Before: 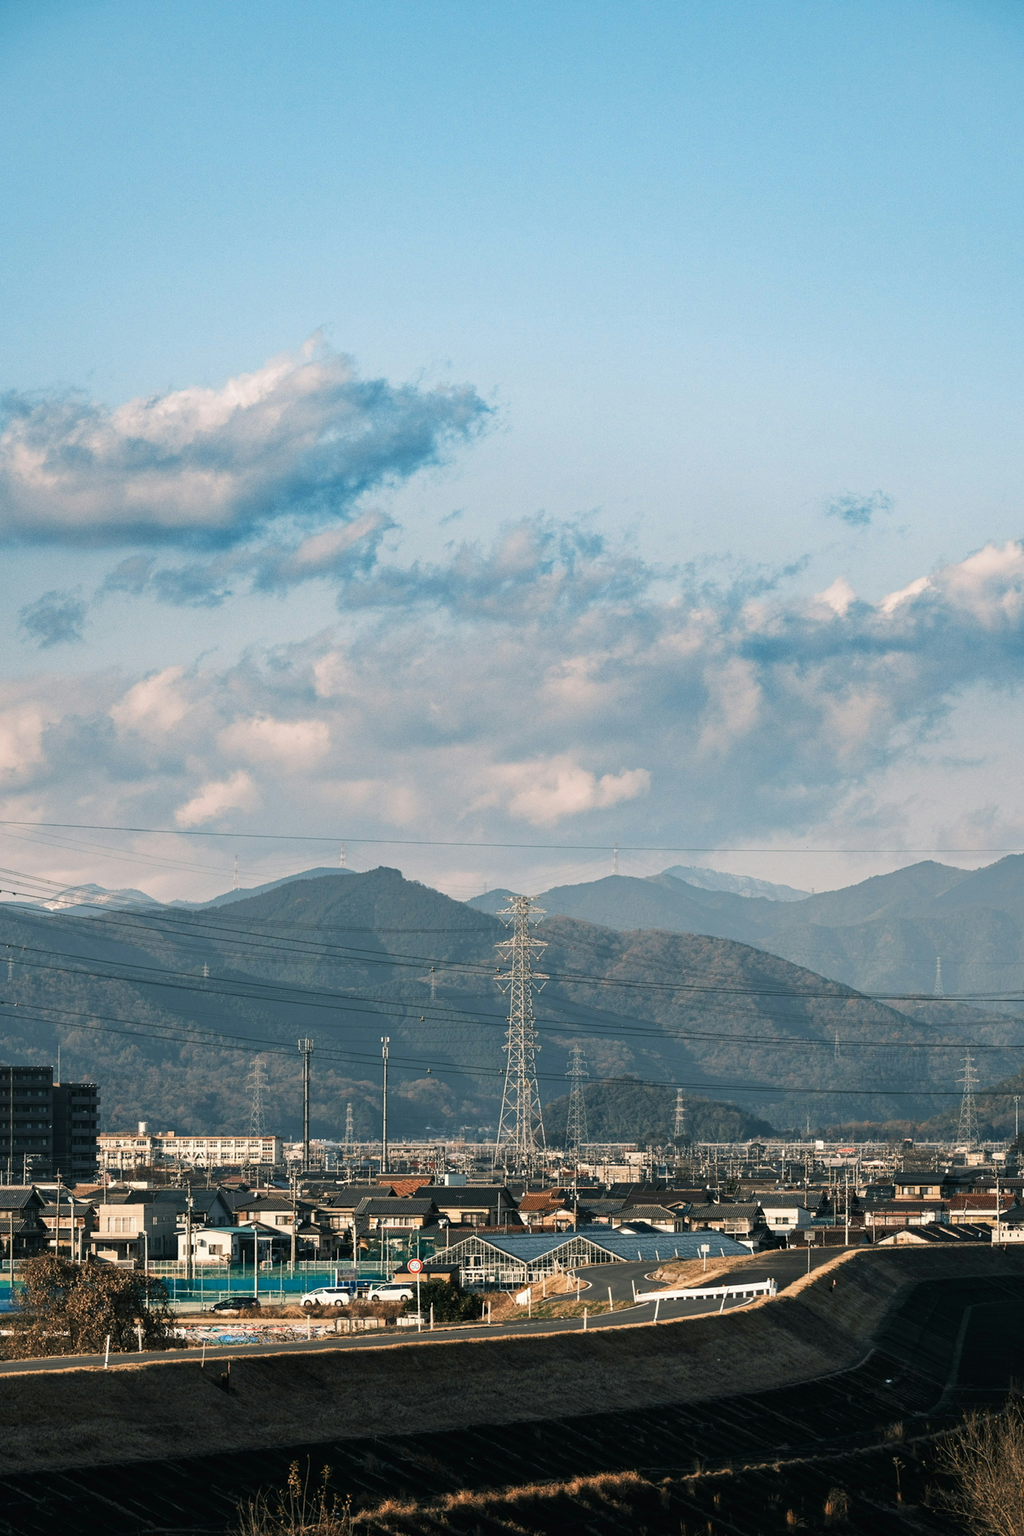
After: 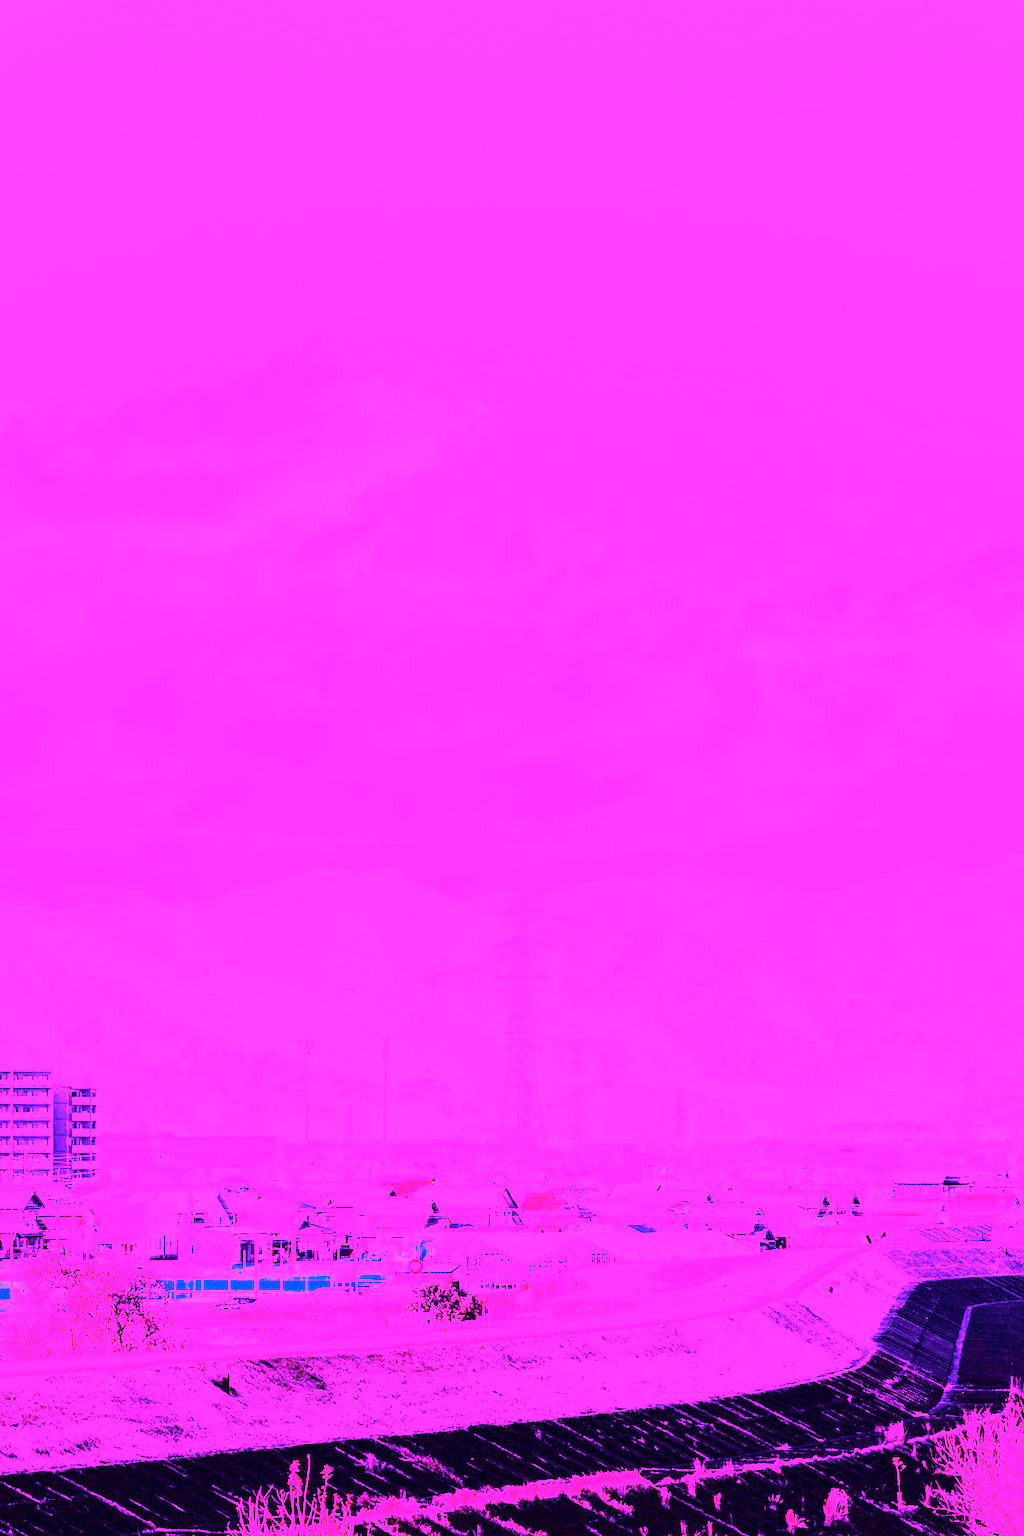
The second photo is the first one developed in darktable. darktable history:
white balance: red 8, blue 8
rgb curve: curves: ch0 [(0, 0) (0.21, 0.15) (0.24, 0.21) (0.5, 0.75) (0.75, 0.96) (0.89, 0.99) (1, 1)]; ch1 [(0, 0.02) (0.21, 0.13) (0.25, 0.2) (0.5, 0.67) (0.75, 0.9) (0.89, 0.97) (1, 1)]; ch2 [(0, 0.02) (0.21, 0.13) (0.25, 0.2) (0.5, 0.67) (0.75, 0.9) (0.89, 0.97) (1, 1)], compensate middle gray true
